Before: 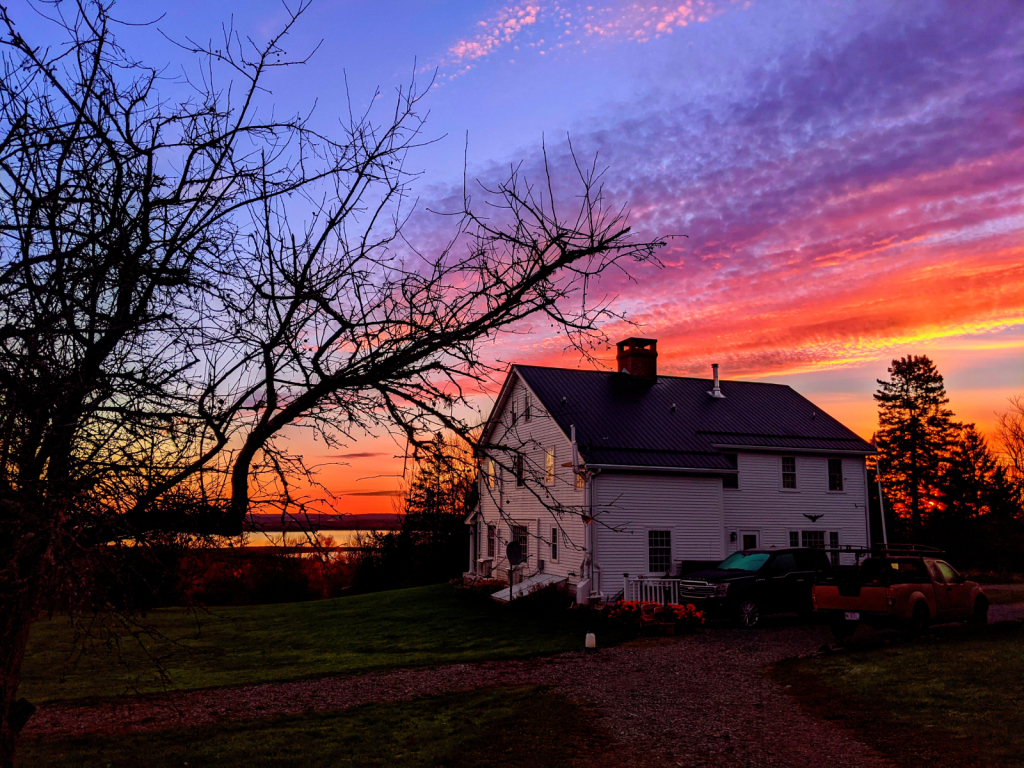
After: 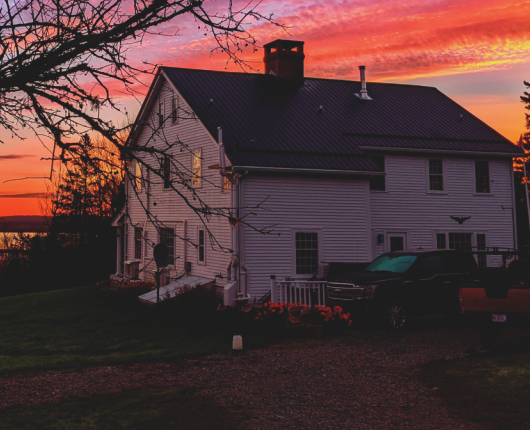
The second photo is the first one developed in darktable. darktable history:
crop: left 34.479%, top 38.822%, right 13.718%, bottom 5.172%
exposure: black level correction -0.014, exposure -0.193 EV, compensate highlight preservation false
